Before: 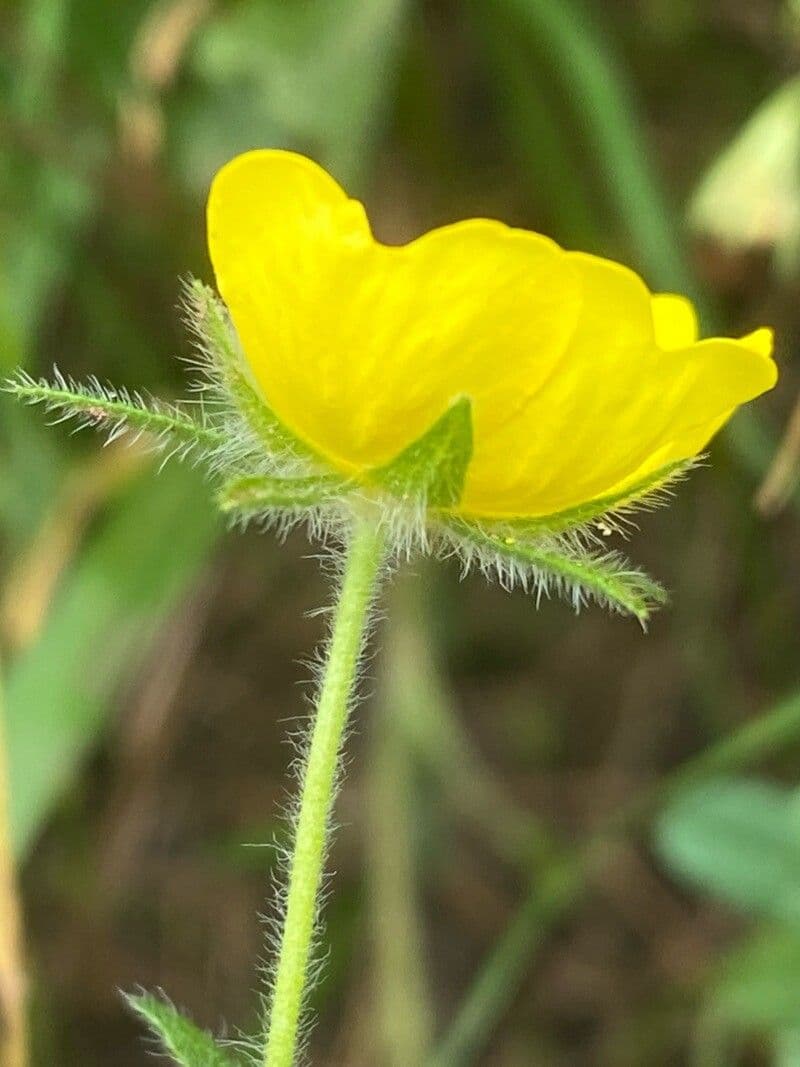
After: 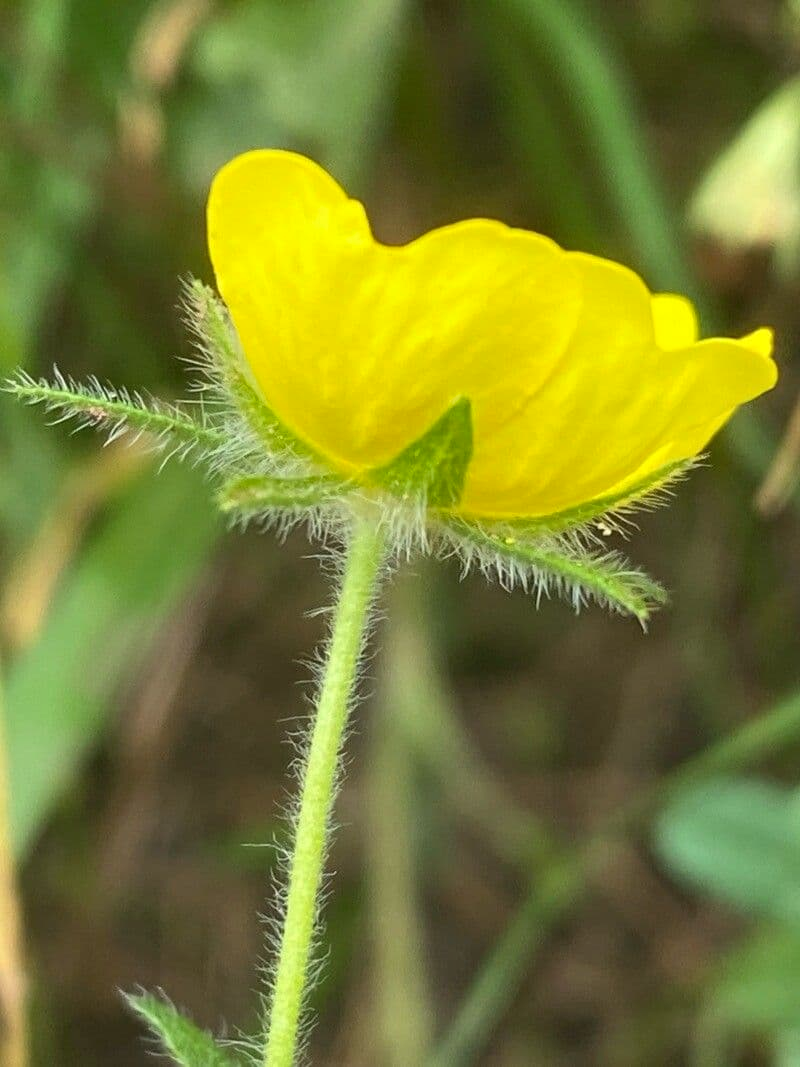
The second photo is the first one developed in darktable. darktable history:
tone equalizer: on, module defaults
shadows and highlights: low approximation 0.01, soften with gaussian
